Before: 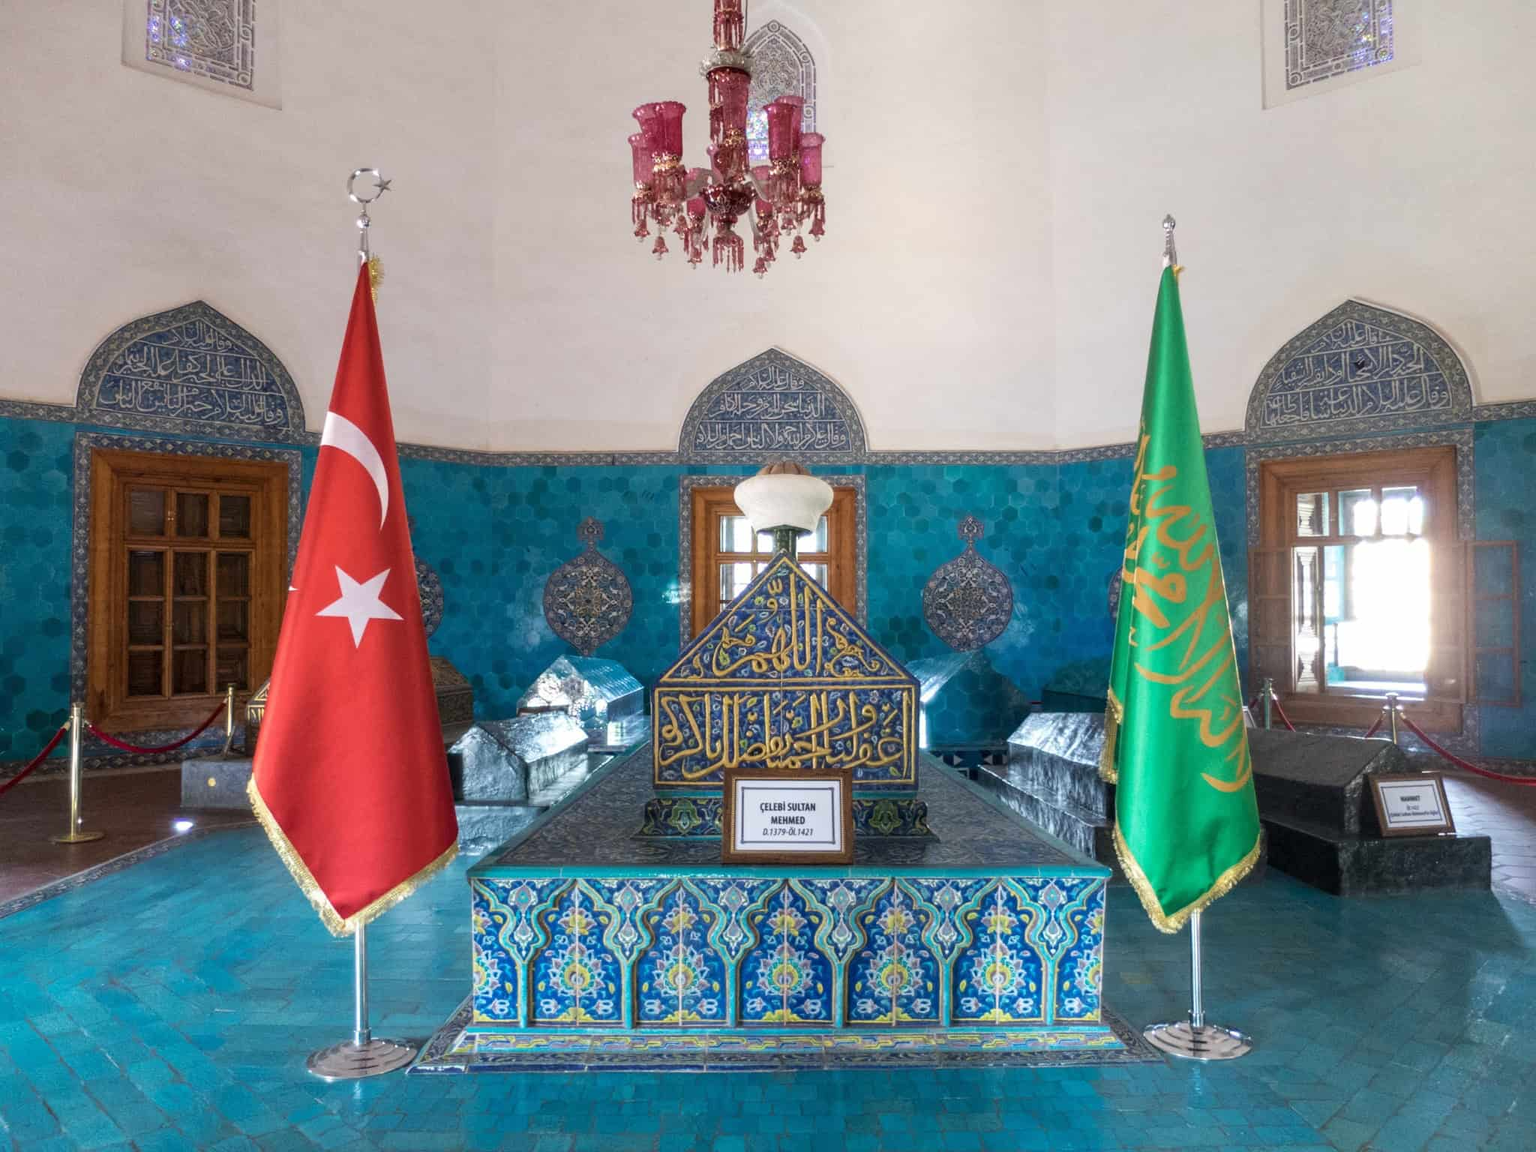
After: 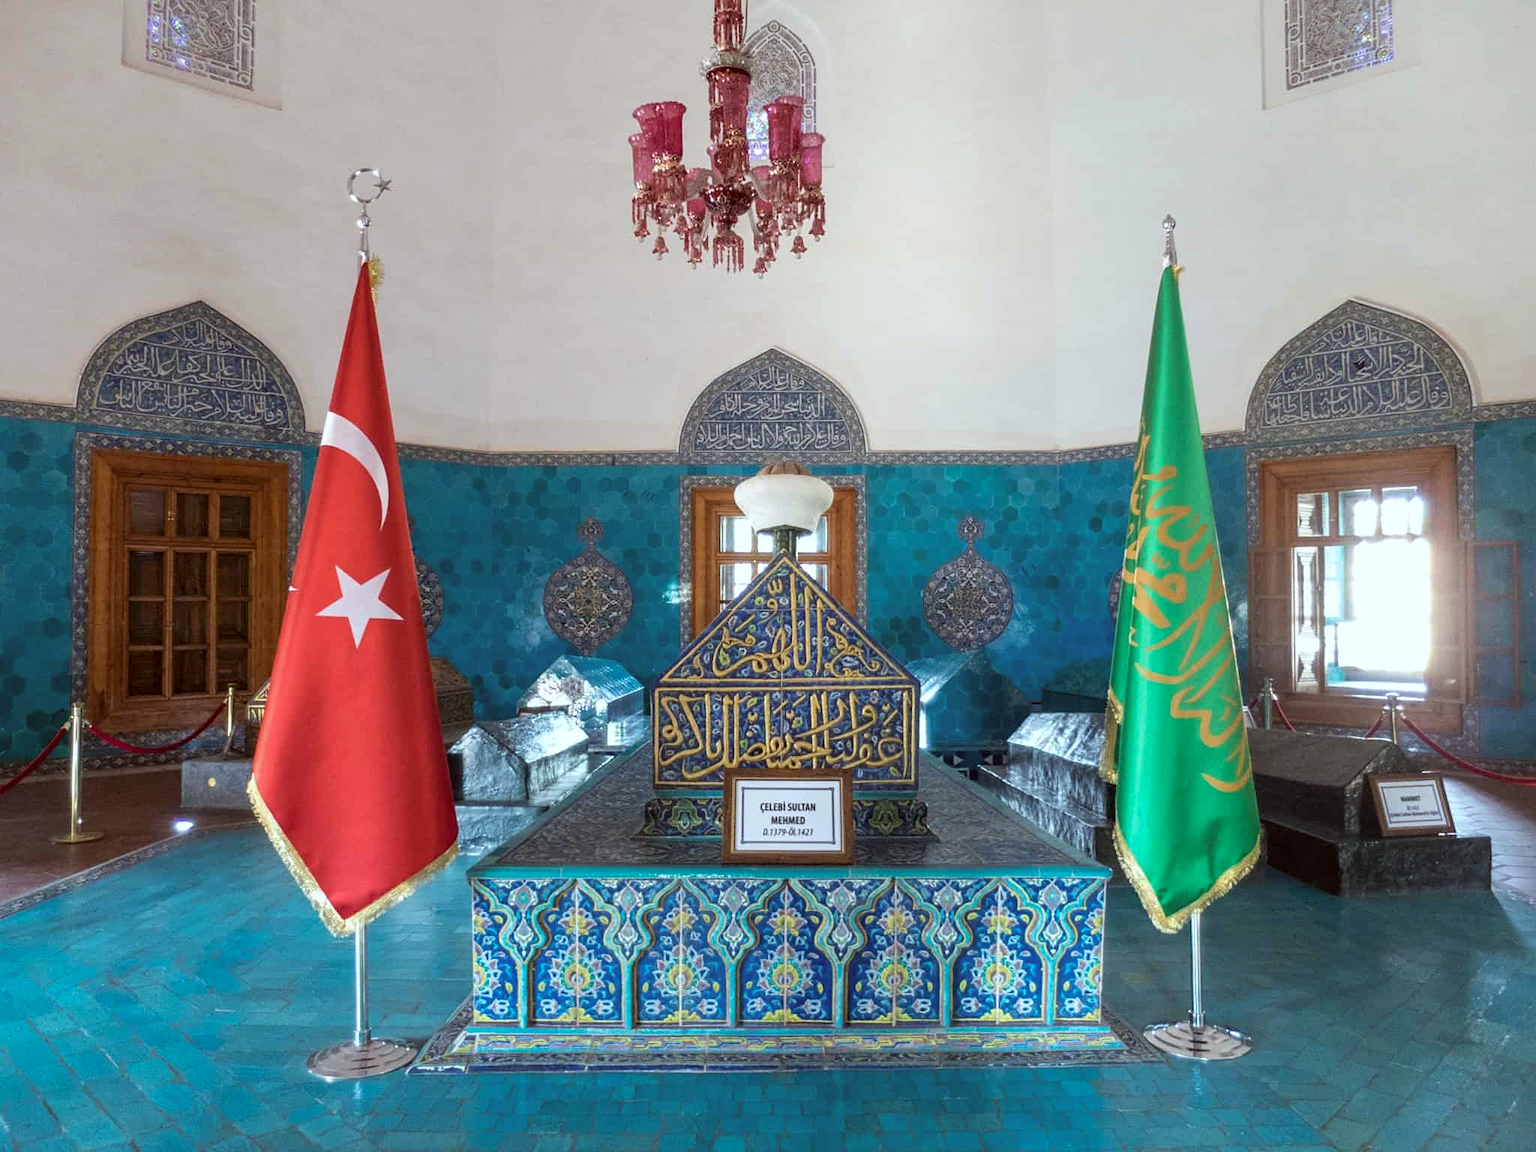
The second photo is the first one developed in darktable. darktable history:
color correction: highlights a* -5.04, highlights b* -3.87, shadows a* 4.09, shadows b* 4.32
sharpen: amount 0.207
